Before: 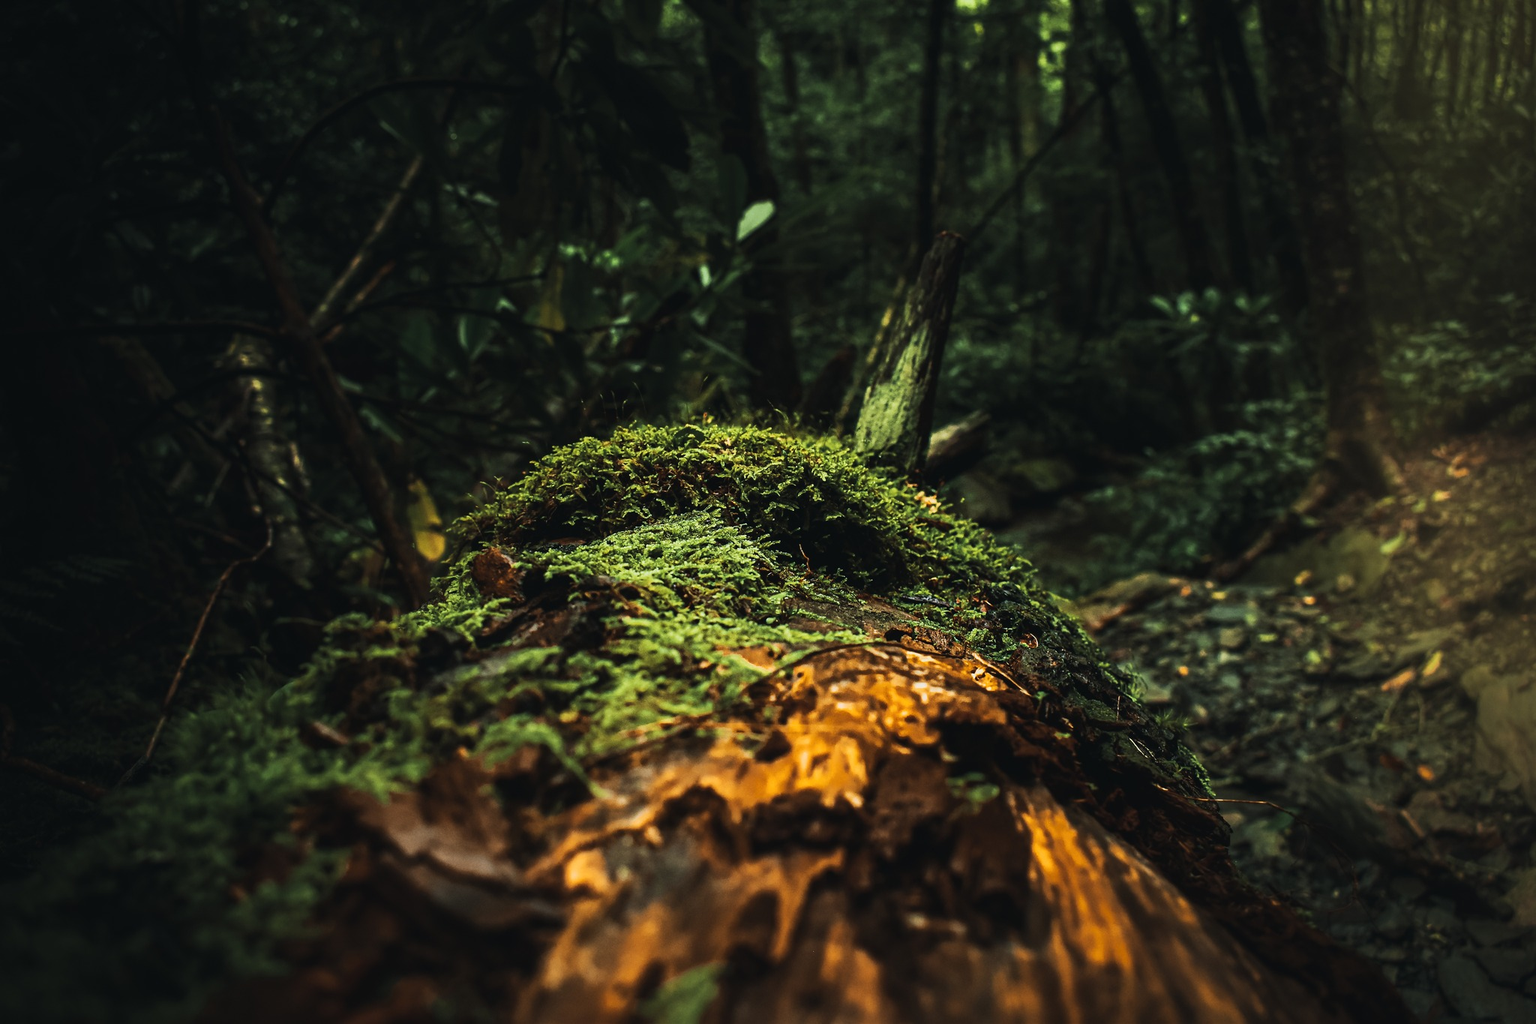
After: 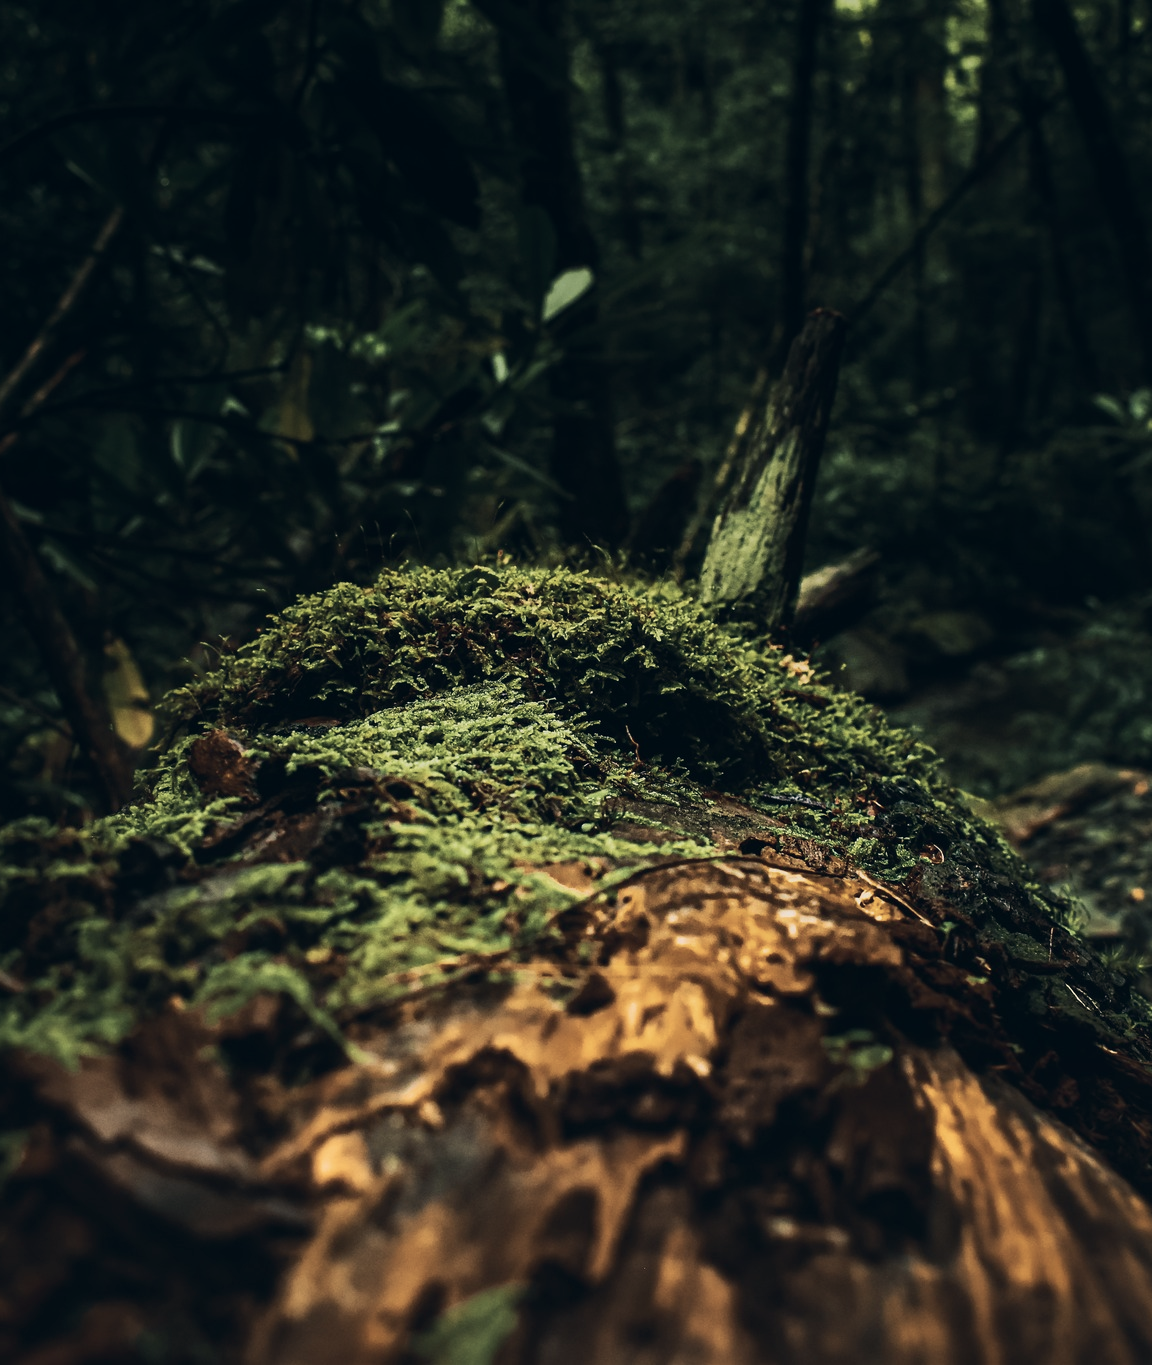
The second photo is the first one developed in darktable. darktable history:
velvia: on, module defaults
graduated density: on, module defaults
crop: left 21.496%, right 22.254%
contrast brightness saturation: contrast 0.06, brightness -0.01, saturation -0.23
color correction: highlights a* 2.75, highlights b* 5, shadows a* -2.04, shadows b* -4.84, saturation 0.8
